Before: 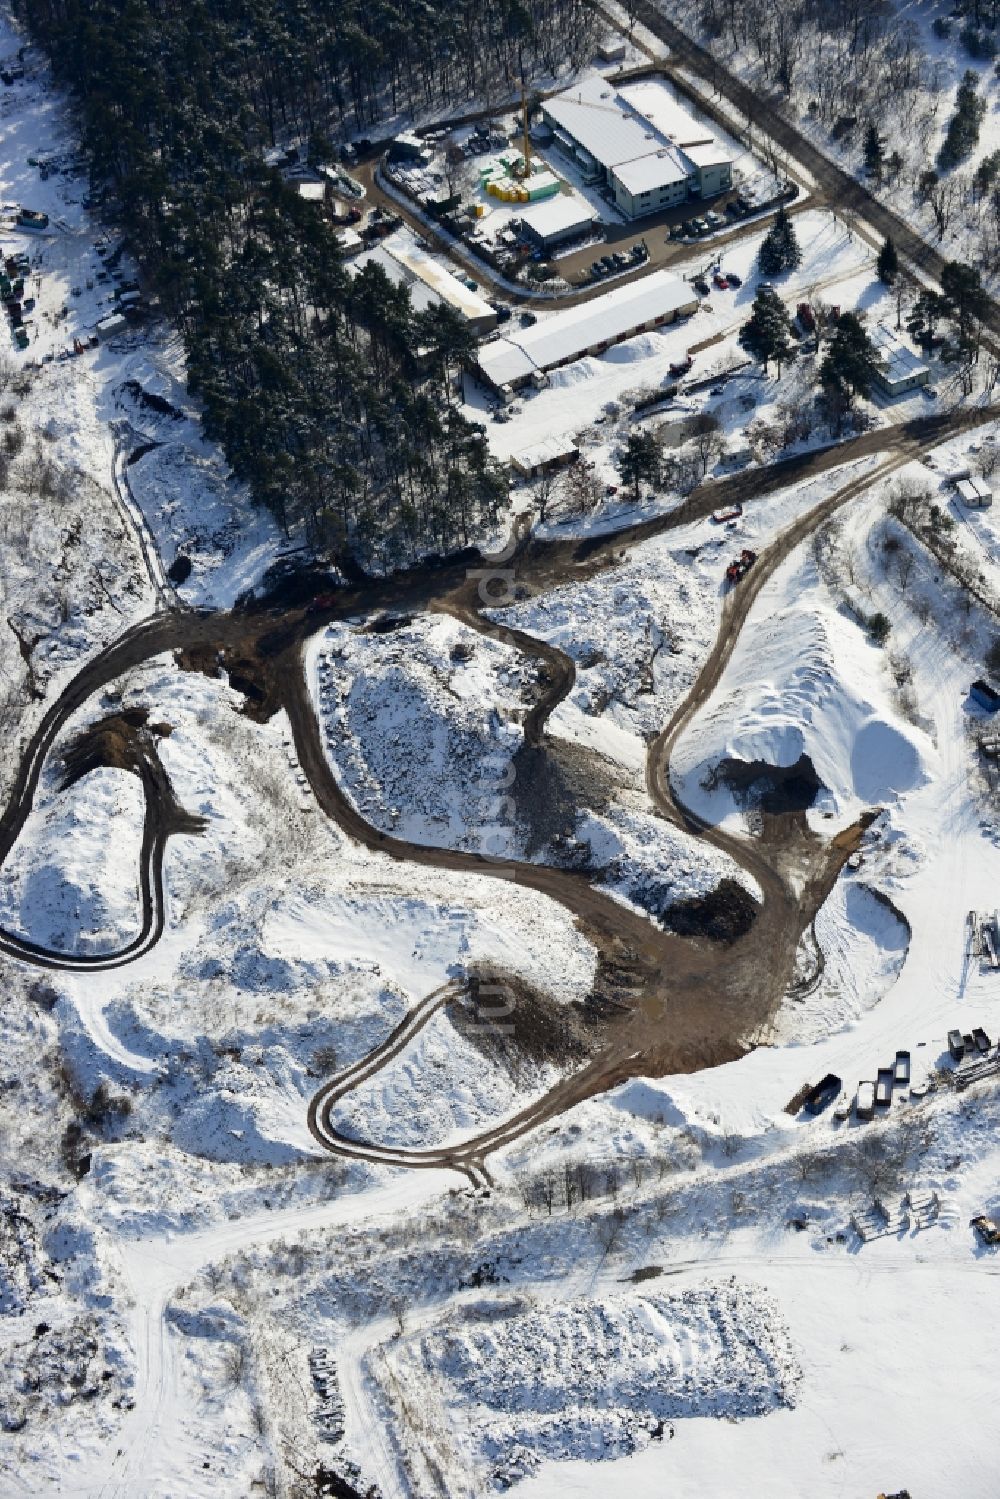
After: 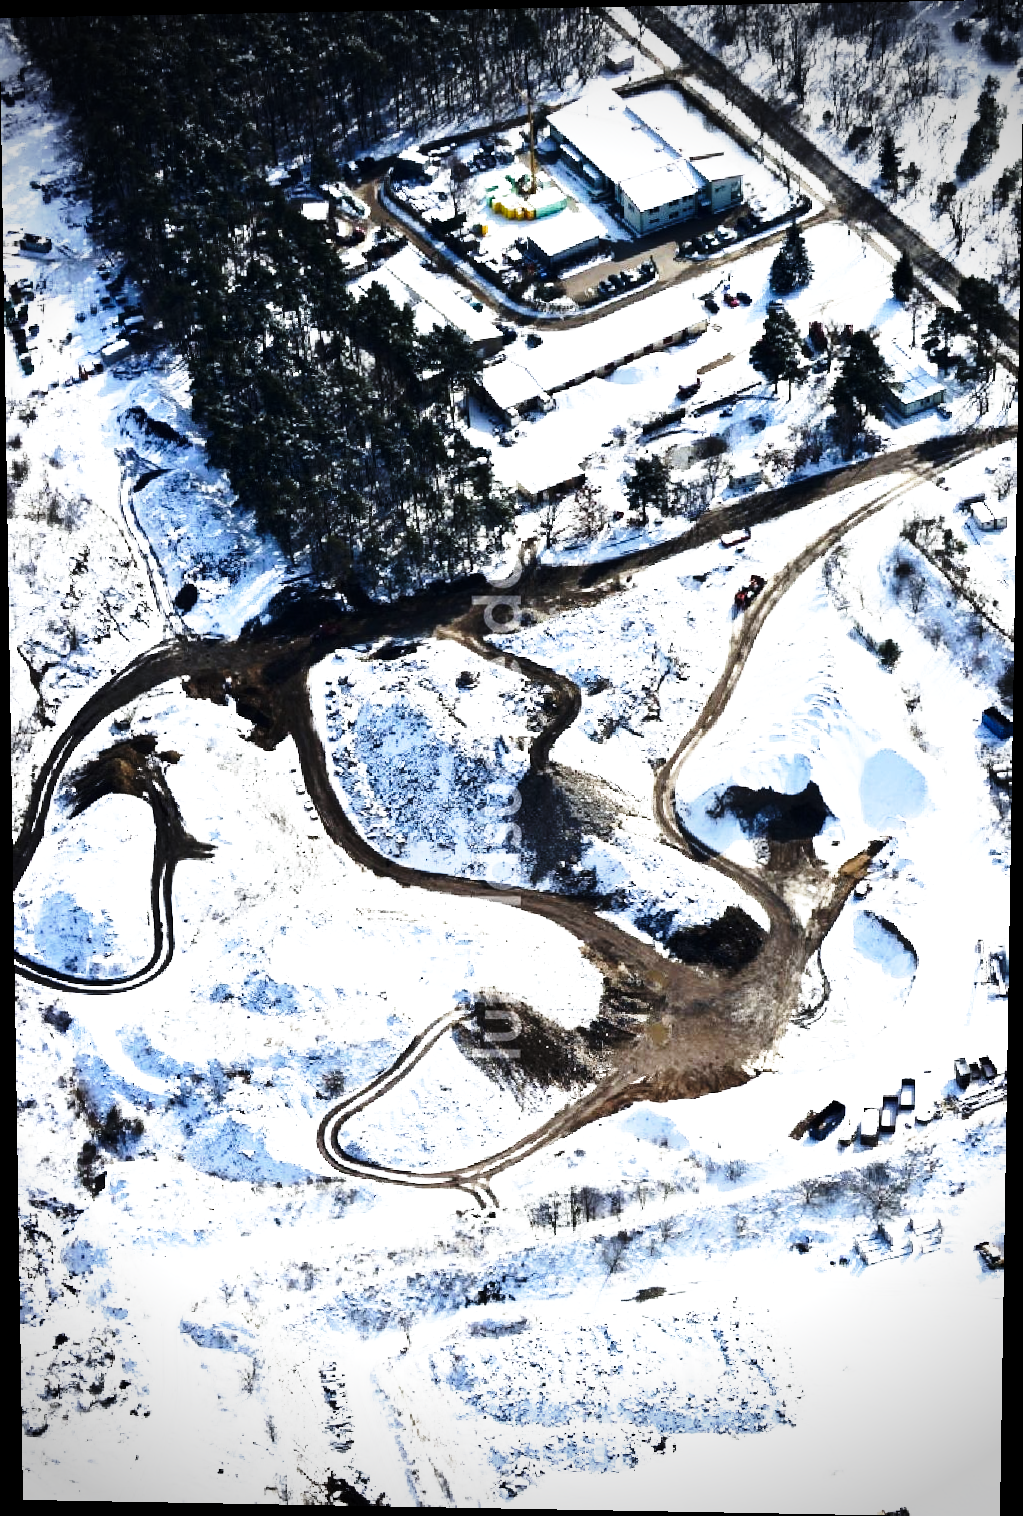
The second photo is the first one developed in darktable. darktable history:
white balance: red 0.98, blue 1.034
tone equalizer: -8 EV -1.08 EV, -7 EV -1.01 EV, -6 EV -0.867 EV, -5 EV -0.578 EV, -3 EV 0.578 EV, -2 EV 0.867 EV, -1 EV 1.01 EV, +0 EV 1.08 EV, edges refinement/feathering 500, mask exposure compensation -1.57 EV, preserve details no
rotate and perspective: lens shift (vertical) 0.048, lens shift (horizontal) -0.024, automatic cropping off
base curve: curves: ch0 [(0, 0) (0.026, 0.03) (0.109, 0.232) (0.351, 0.748) (0.669, 0.968) (1, 1)], preserve colors none
vignetting: fall-off radius 31.48%, brightness -0.472
